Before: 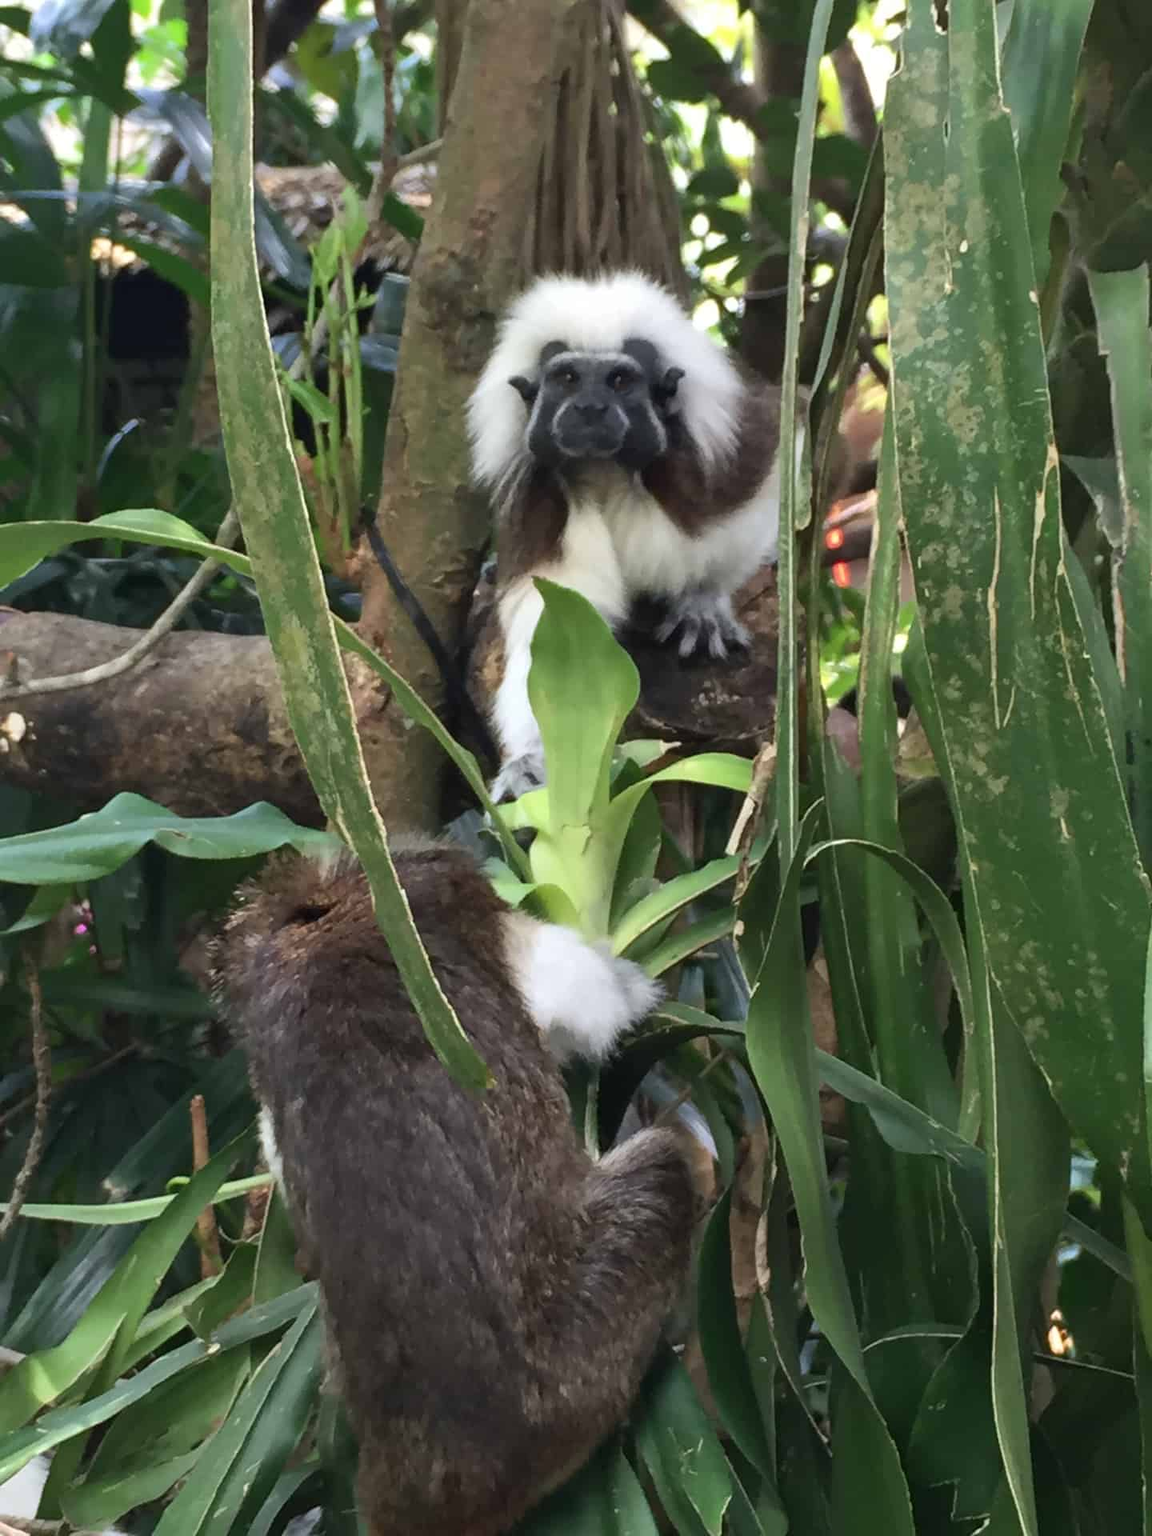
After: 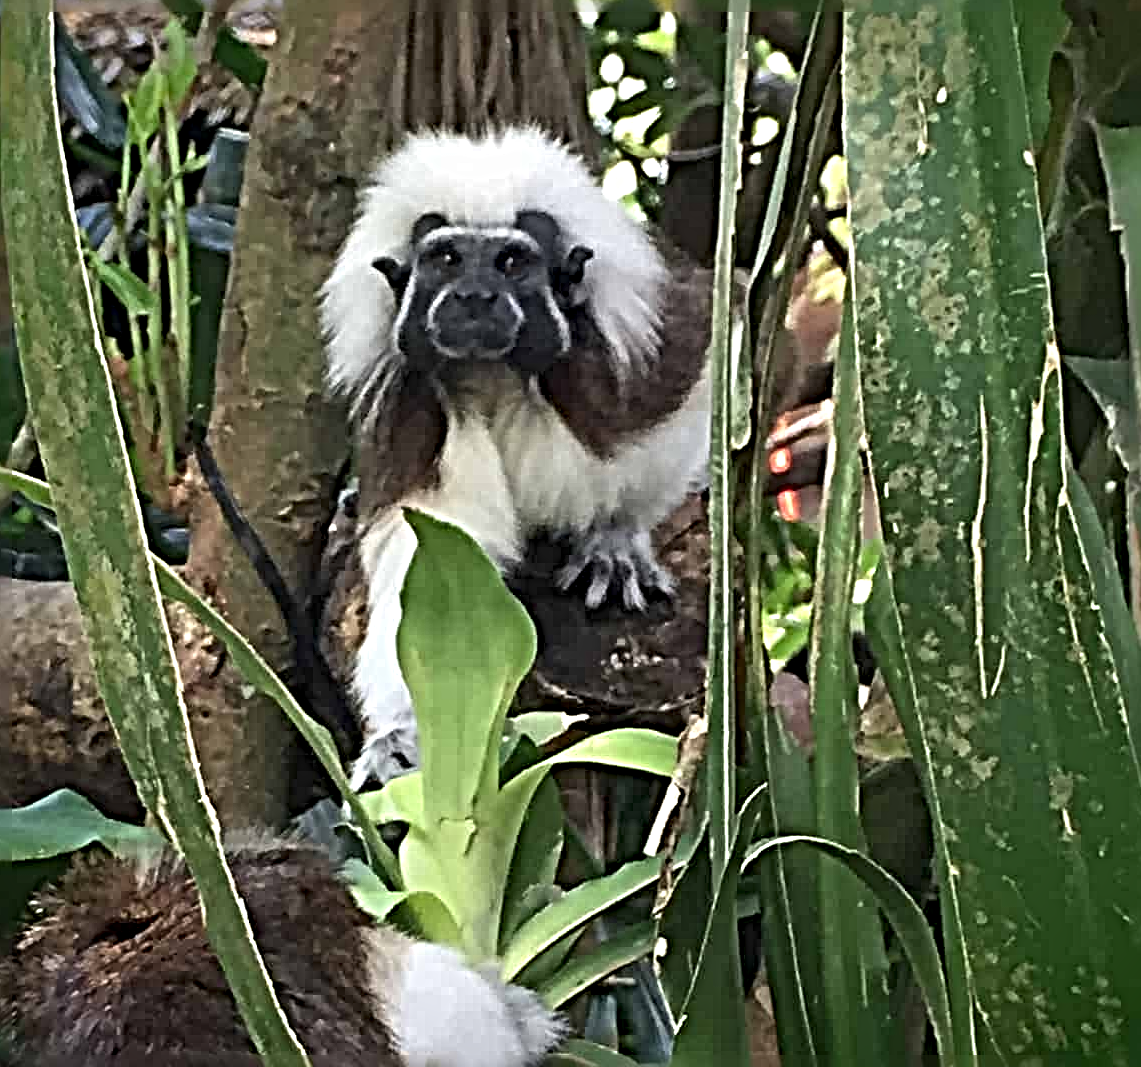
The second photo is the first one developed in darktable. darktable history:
vignetting: saturation 0.378
crop: left 18.333%, top 11.129%, right 2.39%, bottom 33.278%
sharpen: radius 6.283, amount 1.791, threshold 0.095
